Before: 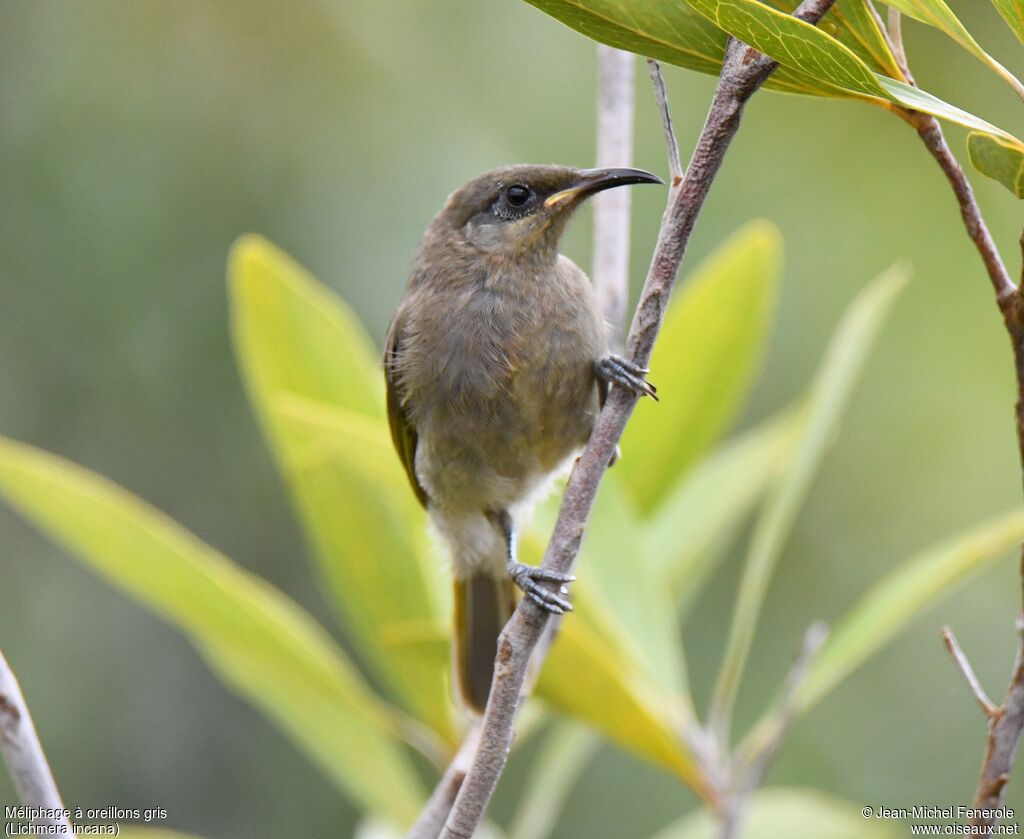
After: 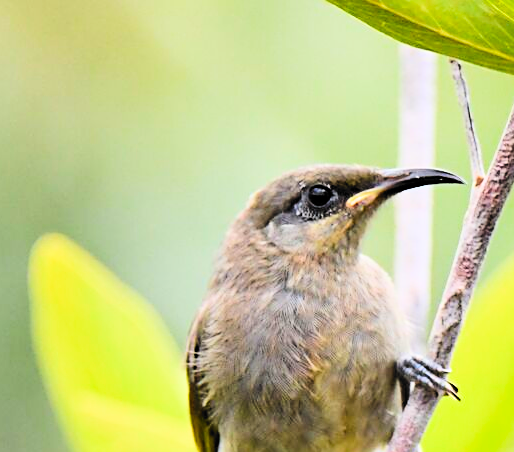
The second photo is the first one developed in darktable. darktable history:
crop: left 19.381%, right 30.407%, bottom 46.078%
sharpen: on, module defaults
exposure: black level correction 0, exposure 0.951 EV, compensate highlight preservation false
contrast brightness saturation: contrast 0.159, saturation 0.322
filmic rgb: black relative exposure -5.01 EV, white relative exposure 3.99 EV, hardness 2.89, contrast 1.296, highlights saturation mix -30.28%, color science v6 (2022)
contrast equalizer: octaves 7, y [[0.5 ×4, 0.467, 0.376], [0.5 ×6], [0.5 ×6], [0 ×6], [0 ×6]]
